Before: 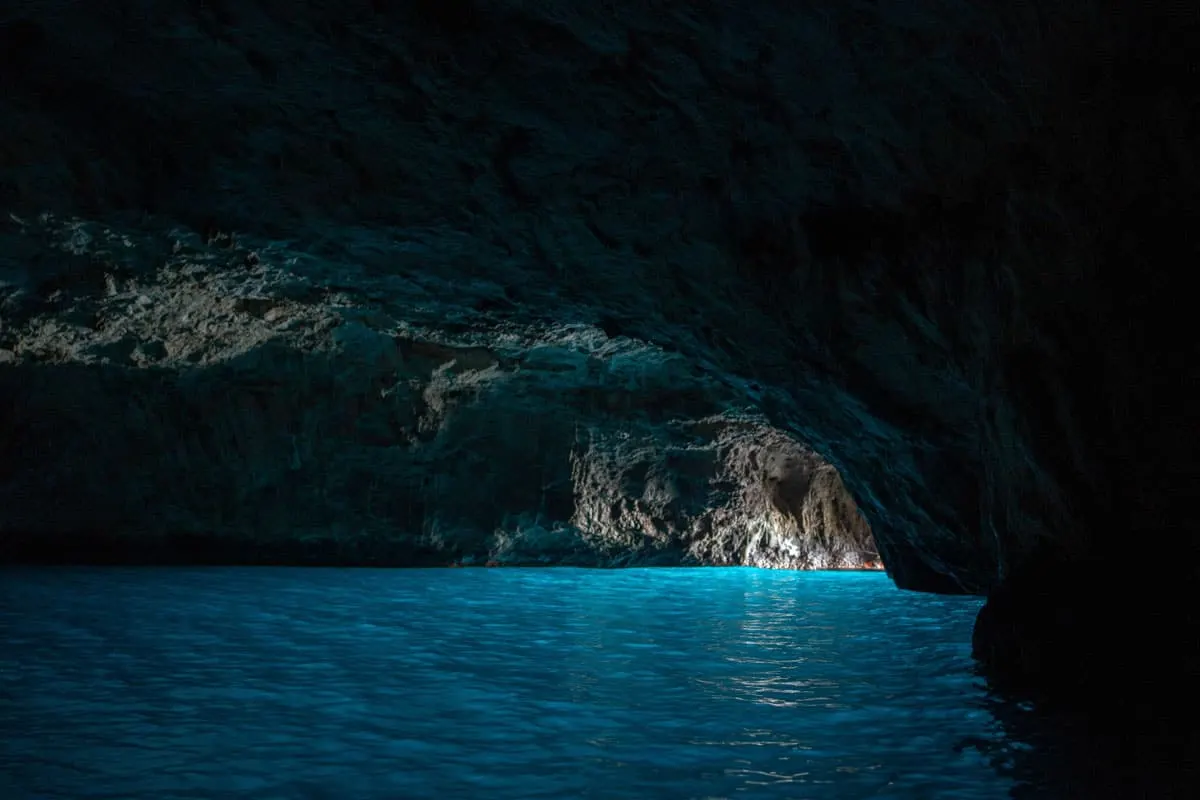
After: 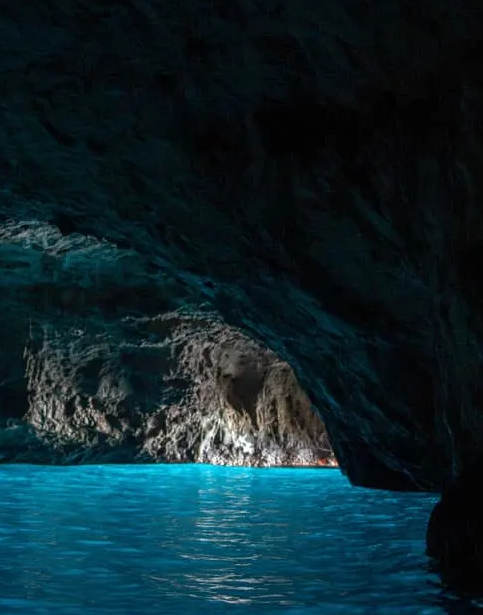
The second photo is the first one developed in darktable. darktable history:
crop: left 45.509%, top 12.905%, right 14.187%, bottom 10.122%
